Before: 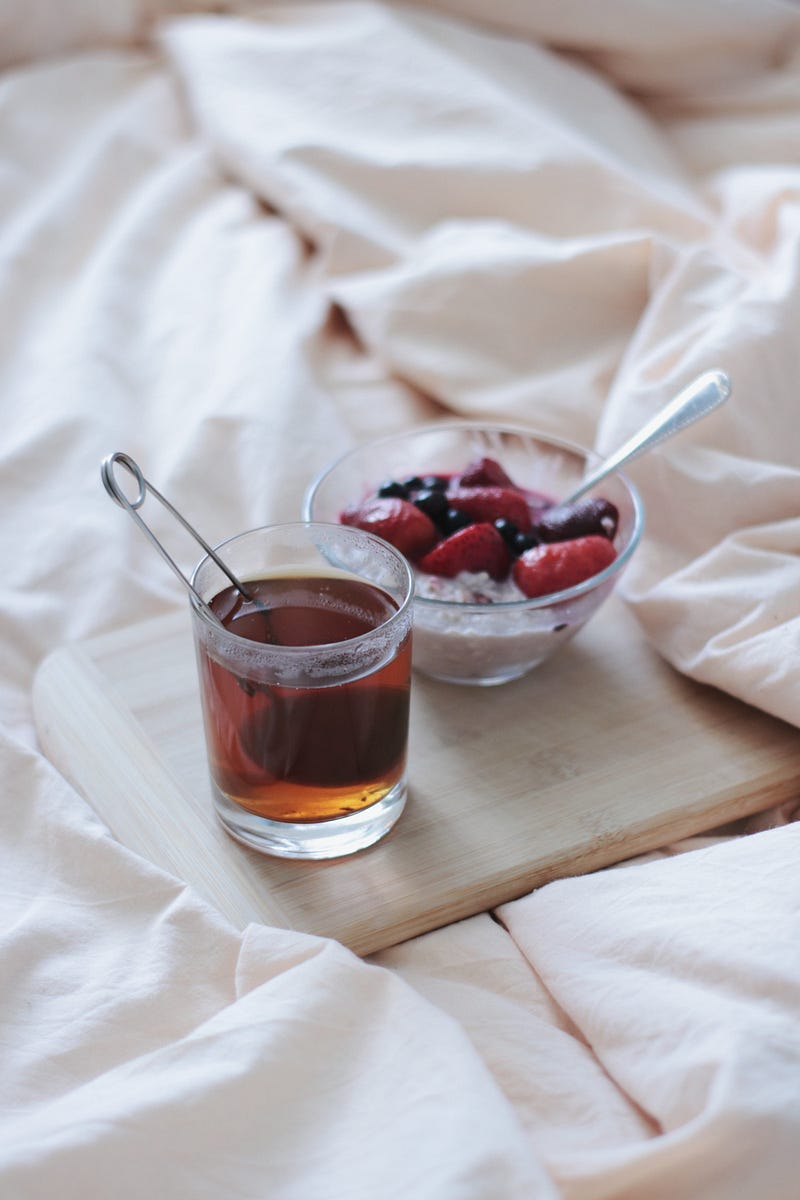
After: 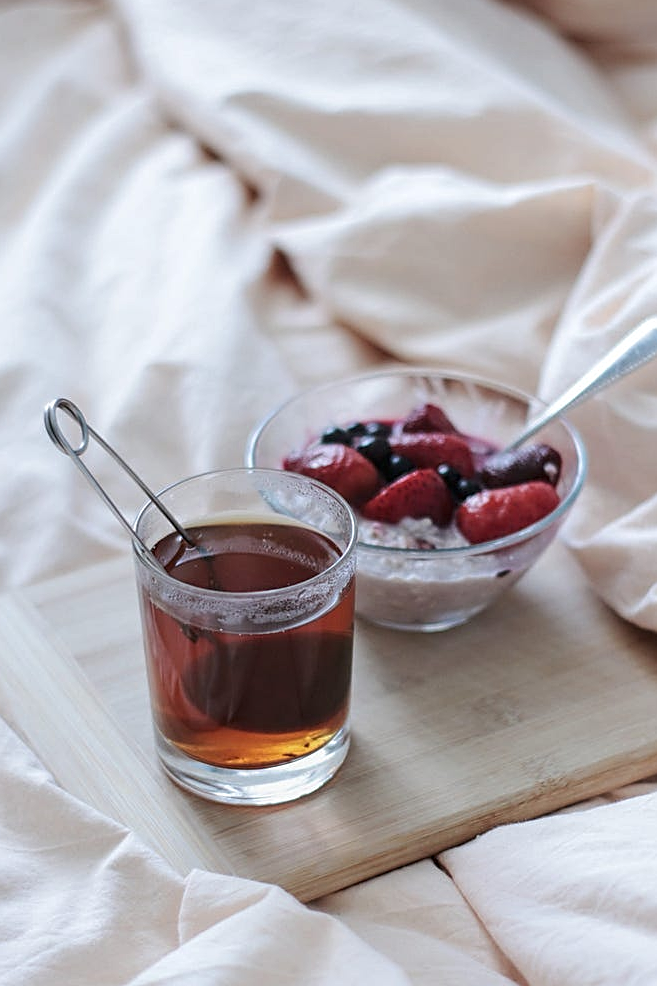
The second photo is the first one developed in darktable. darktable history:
crop and rotate: left 7.196%, top 4.574%, right 10.605%, bottom 13.178%
sharpen: on, module defaults
local contrast: on, module defaults
